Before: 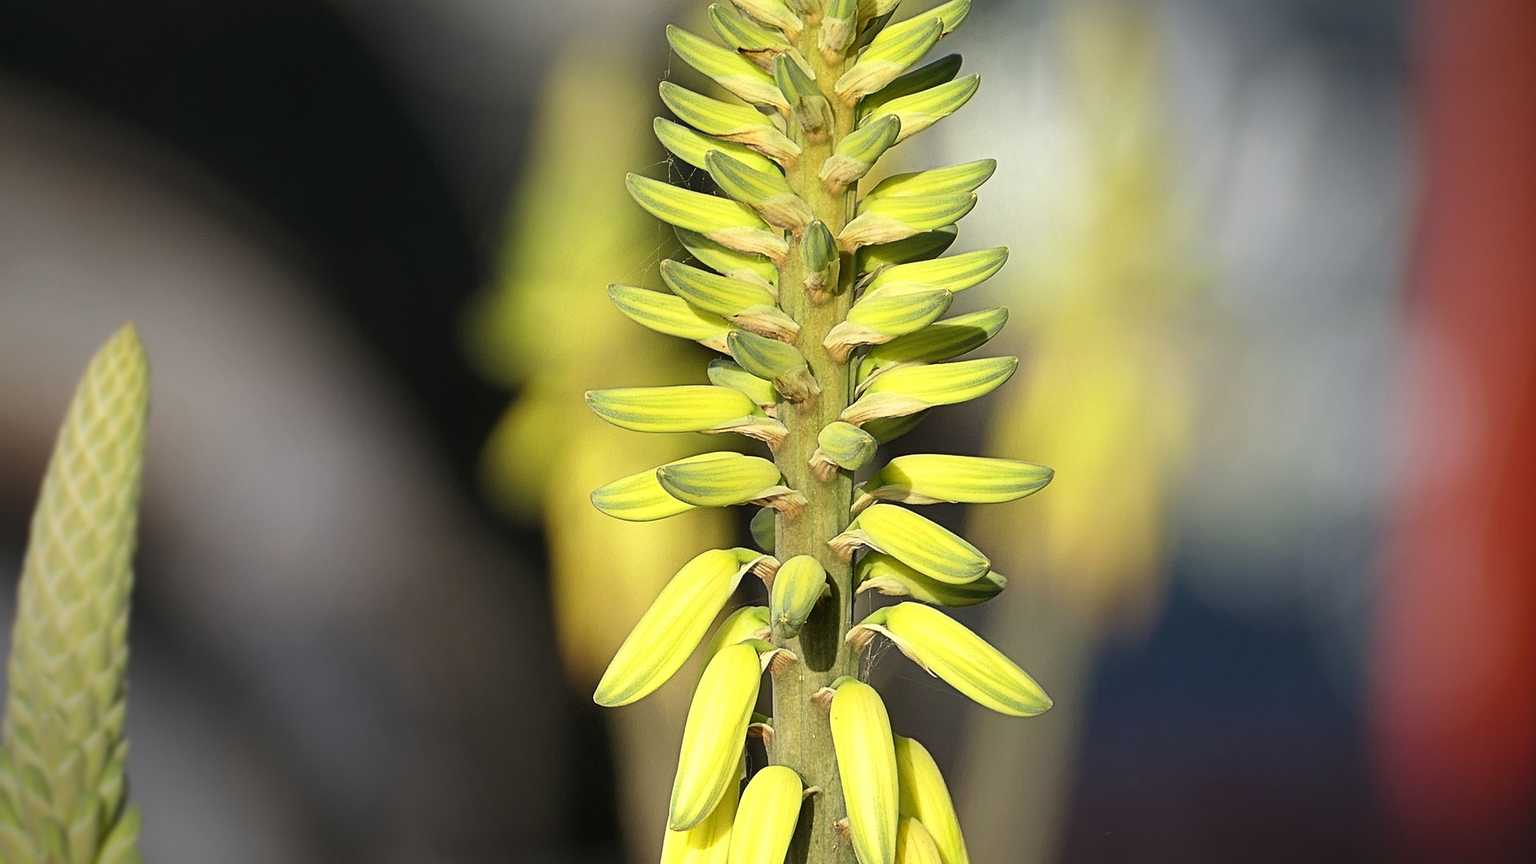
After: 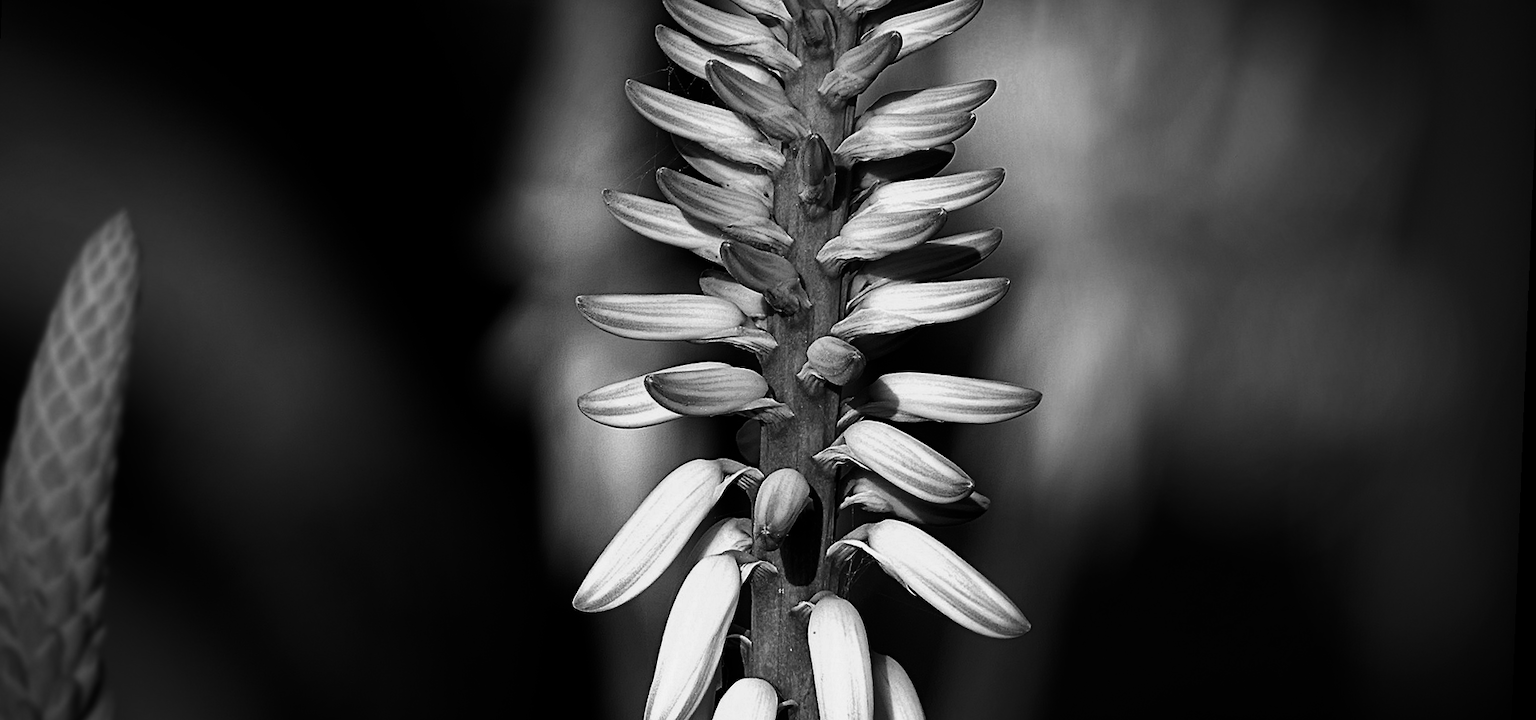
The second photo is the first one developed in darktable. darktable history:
crop and rotate: left 1.814%, top 12.818%, right 0.25%, bottom 9.225%
contrast brightness saturation: contrast 0.02, brightness -1, saturation -1
rotate and perspective: rotation 2.27°, automatic cropping off
